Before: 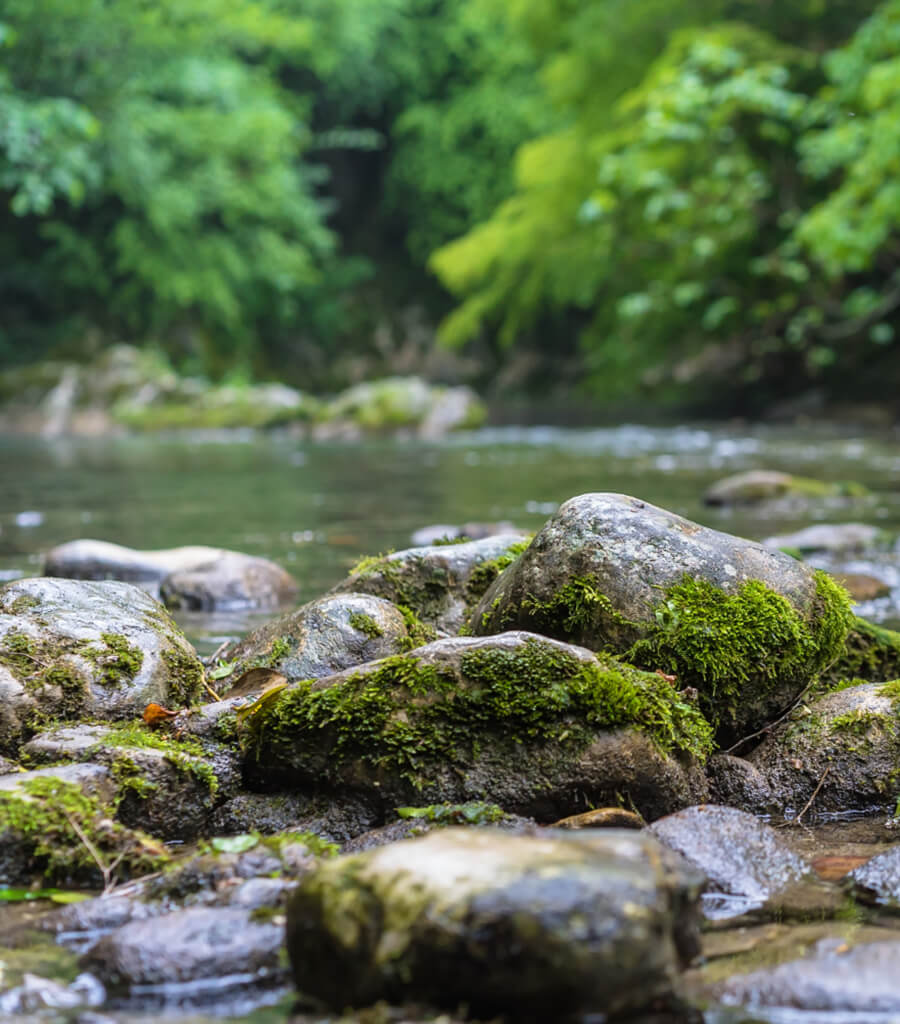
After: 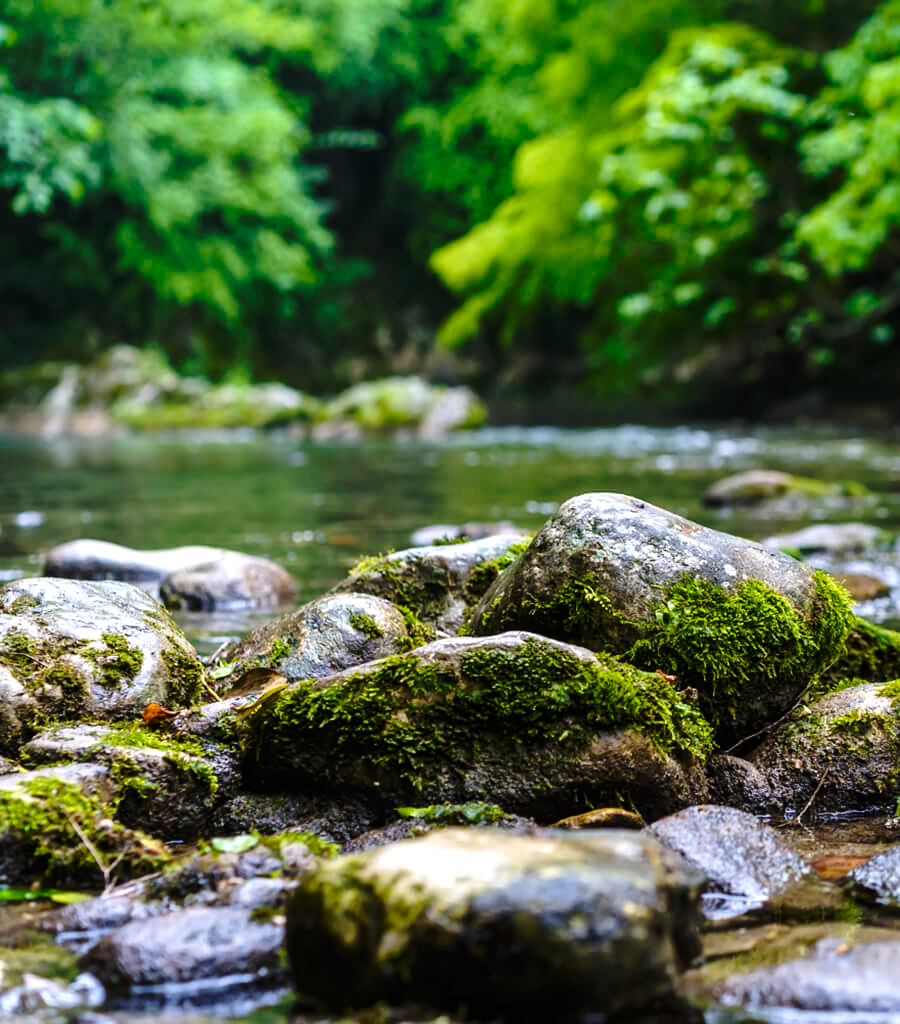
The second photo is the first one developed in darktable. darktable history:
base curve: curves: ch0 [(0, 0) (0.073, 0.04) (0.157, 0.139) (0.492, 0.492) (0.758, 0.758) (1, 1)], preserve colors none
color balance rgb: shadows lift › luminance -20%, power › hue 72.24°, highlights gain › luminance 15%, global offset › hue 171.6°, perceptual saturation grading › highlights -15%, perceptual saturation grading › shadows 25%, global vibrance 30%, contrast 10%
